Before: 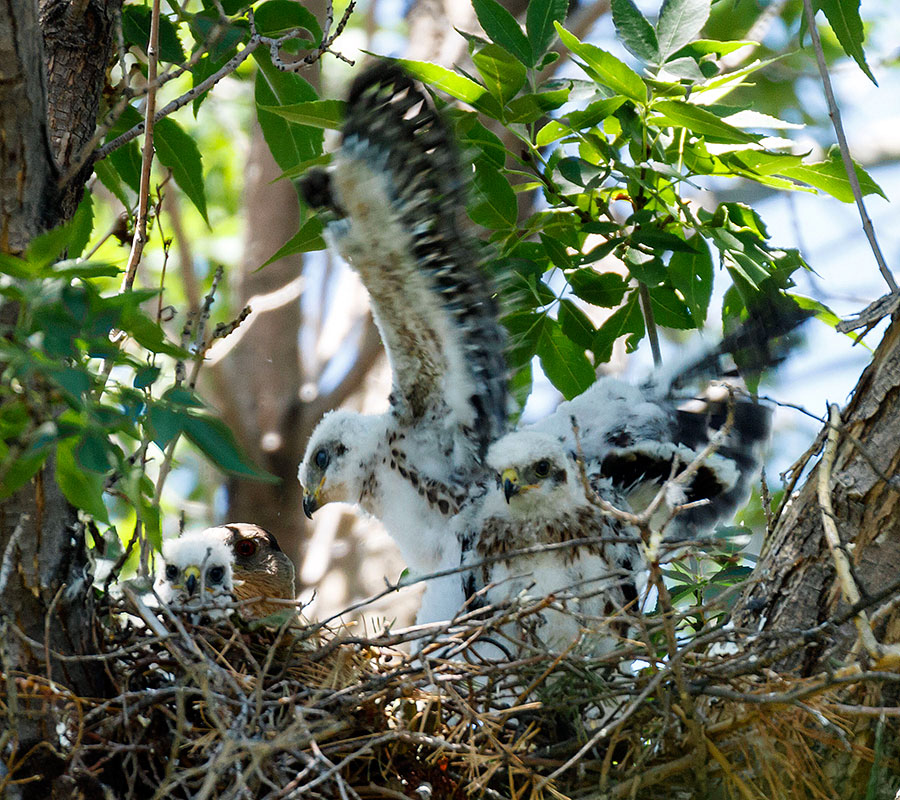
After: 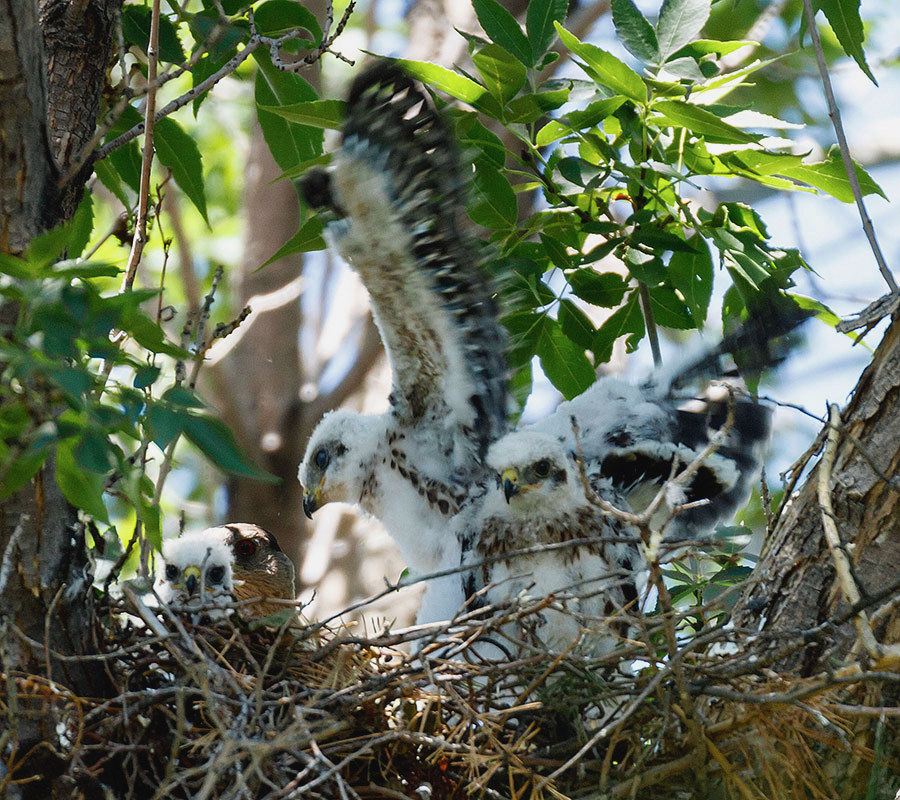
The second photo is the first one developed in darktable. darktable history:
contrast brightness saturation: contrast -0.08, brightness -0.04, saturation -0.11
tone equalizer: on, module defaults
